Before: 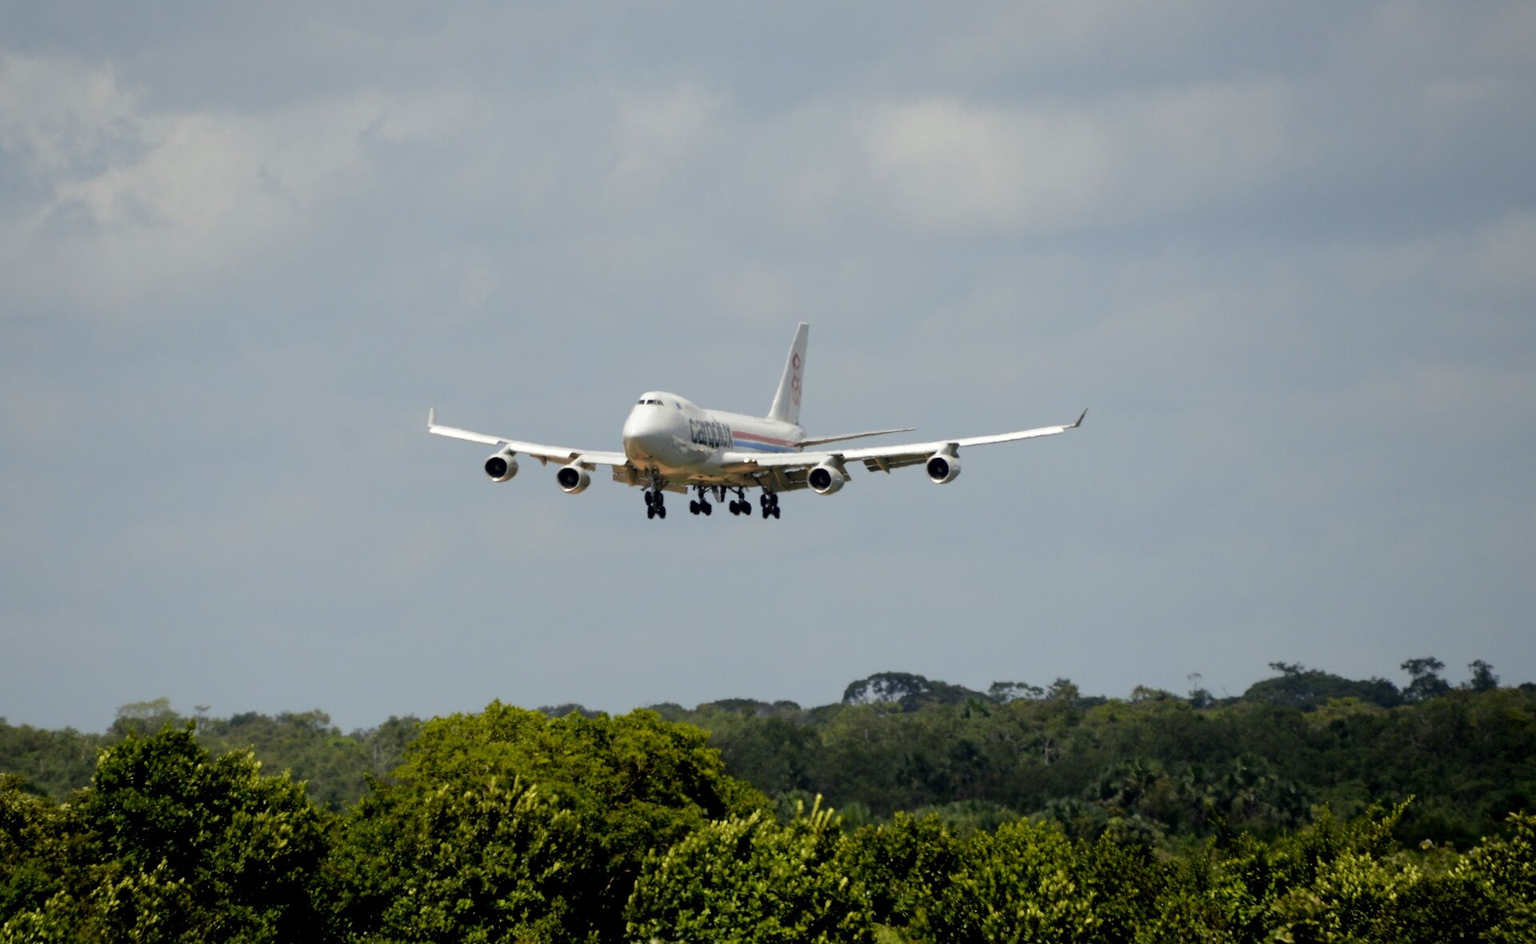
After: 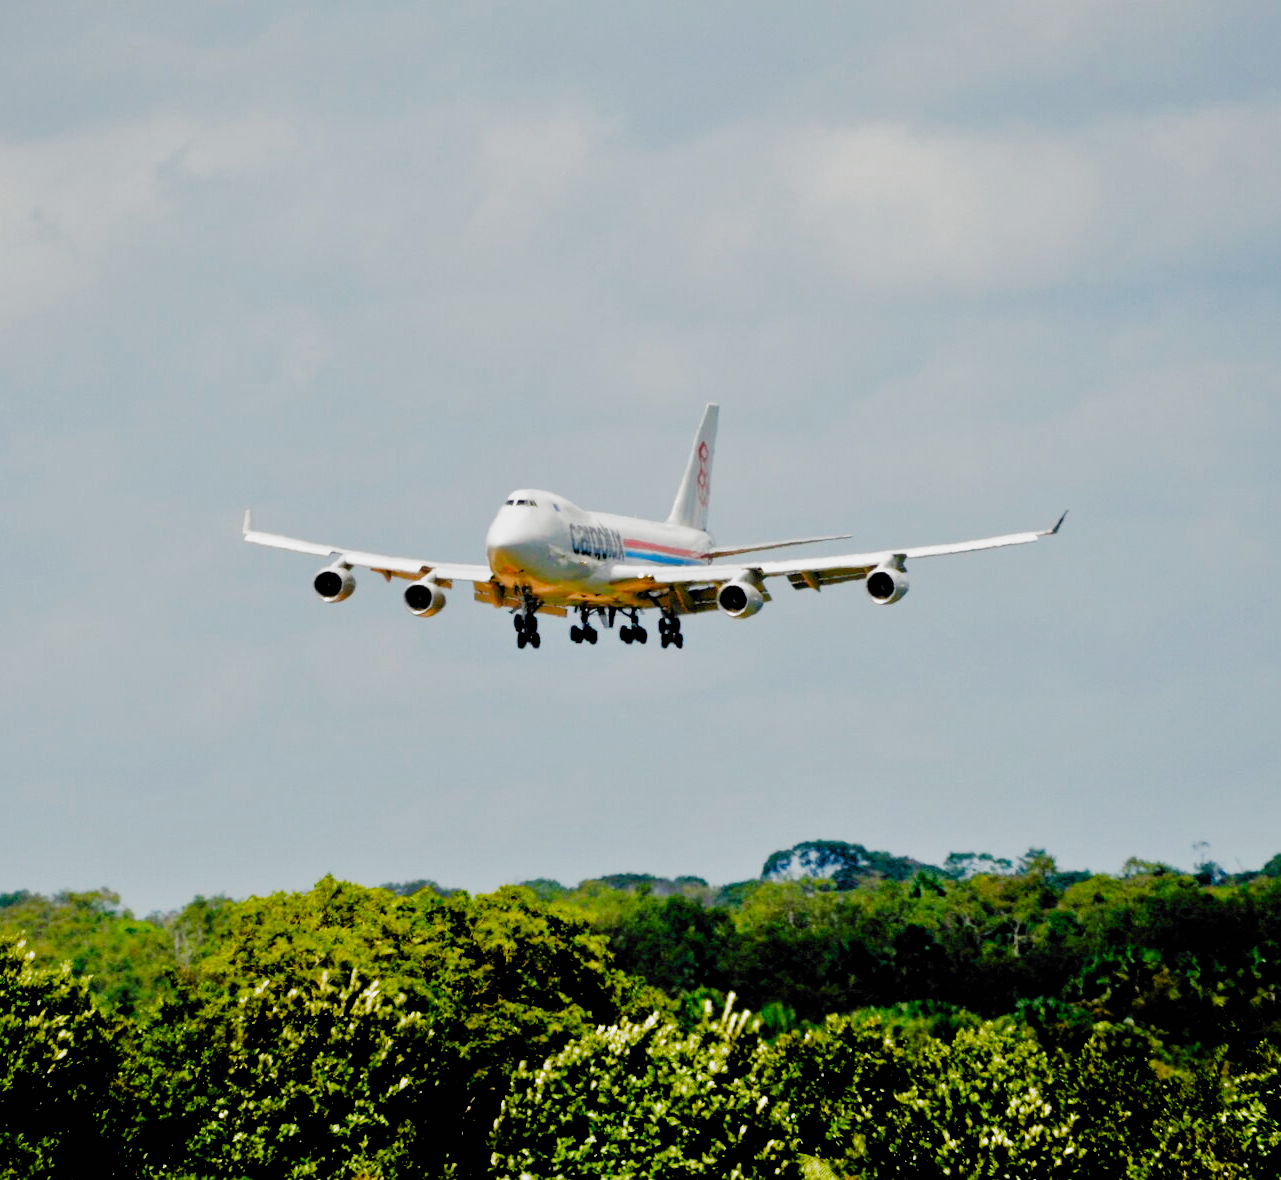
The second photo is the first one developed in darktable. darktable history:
color balance rgb: linear chroma grading › shadows 10.561%, linear chroma grading › highlights 10.681%, linear chroma grading › global chroma 14.429%, linear chroma grading › mid-tones 14.61%, perceptual saturation grading › global saturation 20%, perceptual saturation grading › highlights -50.372%, perceptual saturation grading › shadows 30.909%, global vibrance 9.462%
tone equalizer: -7 EV 0.163 EV, -6 EV 0.582 EV, -5 EV 1.12 EV, -4 EV 1.29 EV, -3 EV 1.17 EV, -2 EV 0.6 EV, -1 EV 0.159 EV, mask exposure compensation -0.513 EV
filmic rgb: black relative exposure -5.05 EV, white relative exposure 3.96 EV, hardness 2.89, contrast 1.393, highlights saturation mix -30.02%, add noise in highlights 0, preserve chrominance no, color science v3 (2019), use custom middle-gray values true, contrast in highlights soft
crop and rotate: left 15.252%, right 17.98%
